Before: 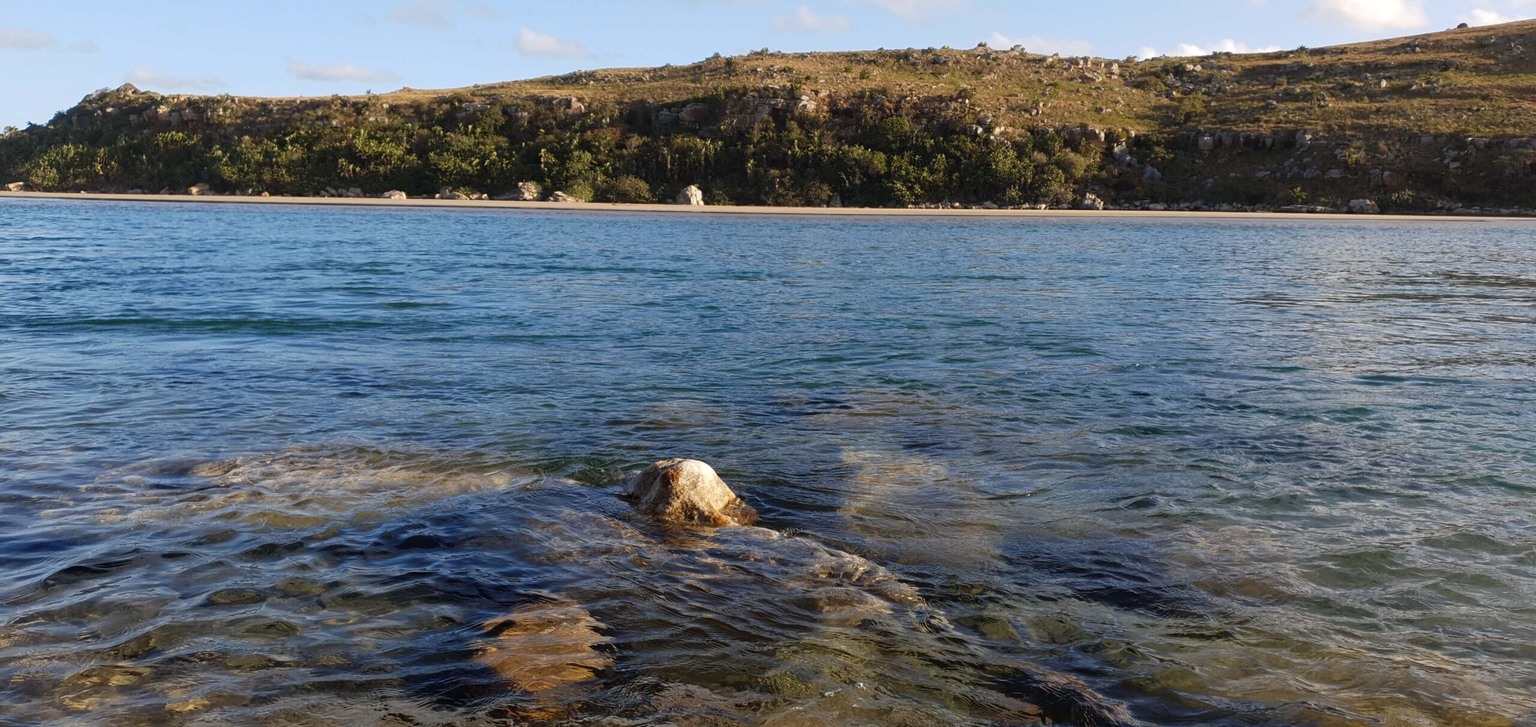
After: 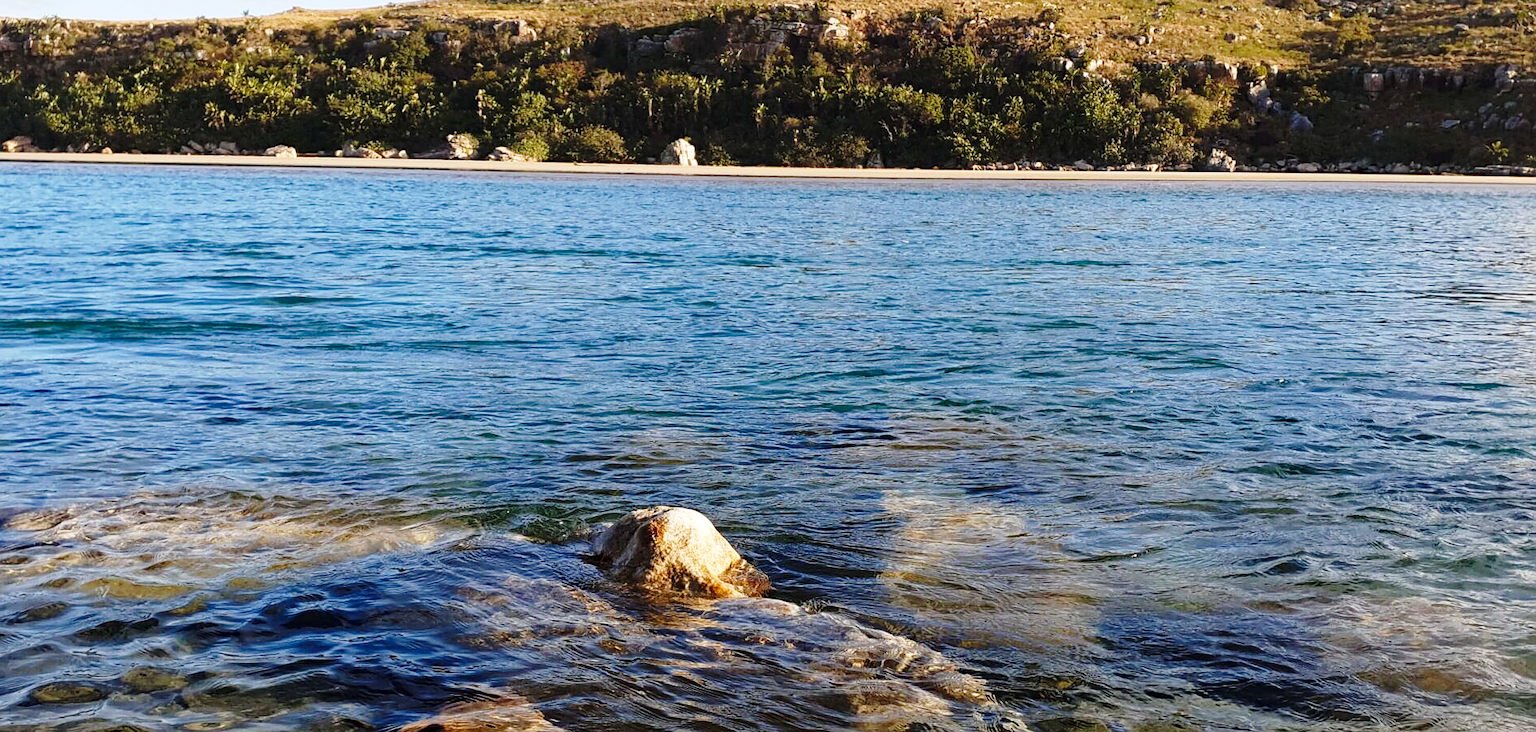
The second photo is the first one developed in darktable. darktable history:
crop and rotate: left 12.147%, top 11.395%, right 13.56%, bottom 13.782%
base curve: curves: ch0 [(0, 0) (0.028, 0.03) (0.121, 0.232) (0.46, 0.748) (0.859, 0.968) (1, 1)], preserve colors none
sharpen: radius 0.998
haze removal: adaptive false
